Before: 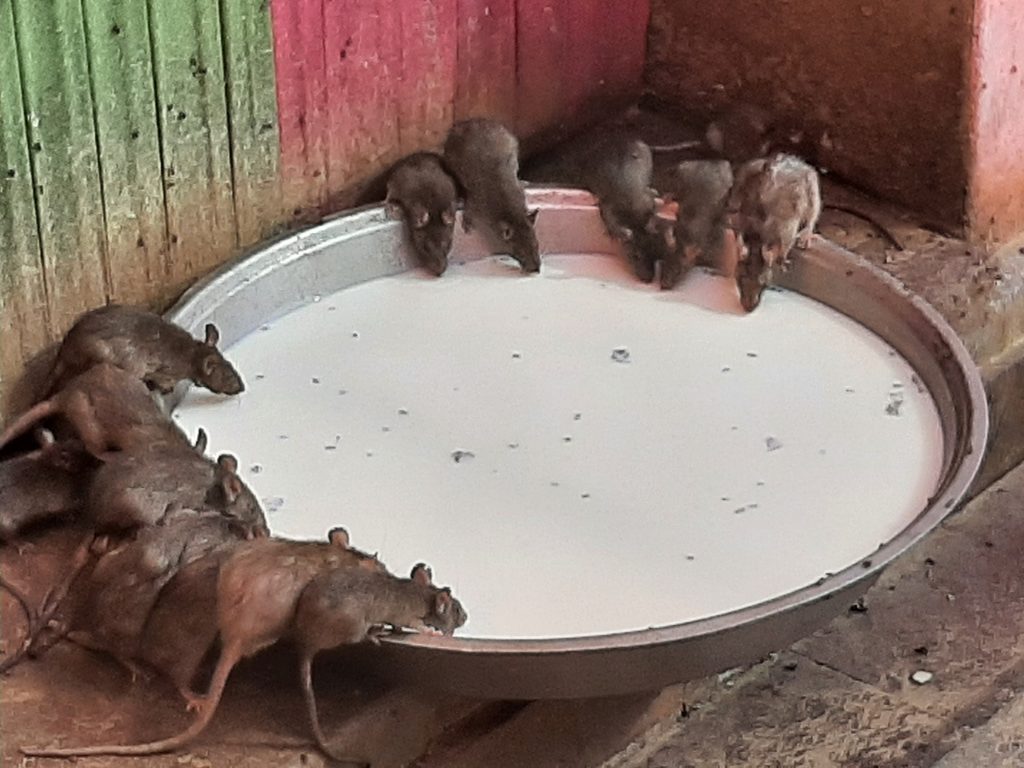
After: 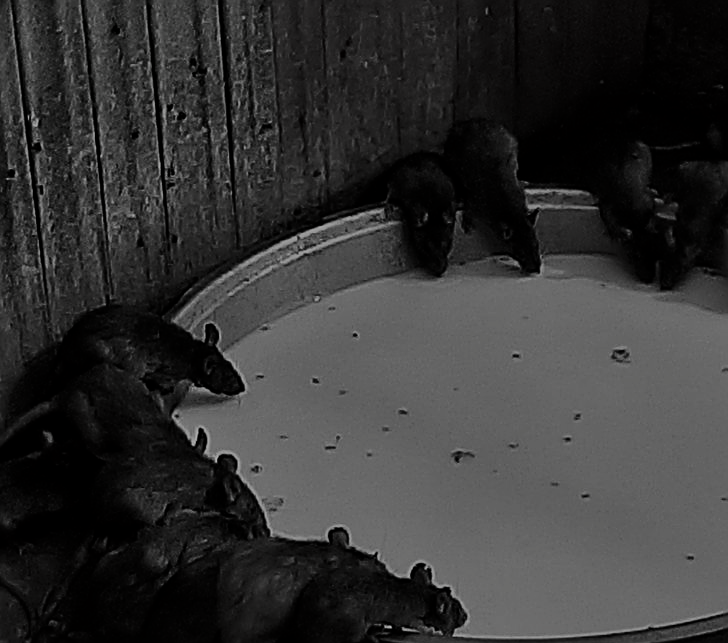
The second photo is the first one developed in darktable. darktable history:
crop: right 28.866%, bottom 16.244%
sharpen: amount 0.886
filmic rgb: black relative exposure -7.65 EV, white relative exposure 4.56 EV, hardness 3.61, color science v5 (2021), contrast in shadows safe, contrast in highlights safe
contrast brightness saturation: contrast 0.025, brightness -0.993, saturation -0.984
